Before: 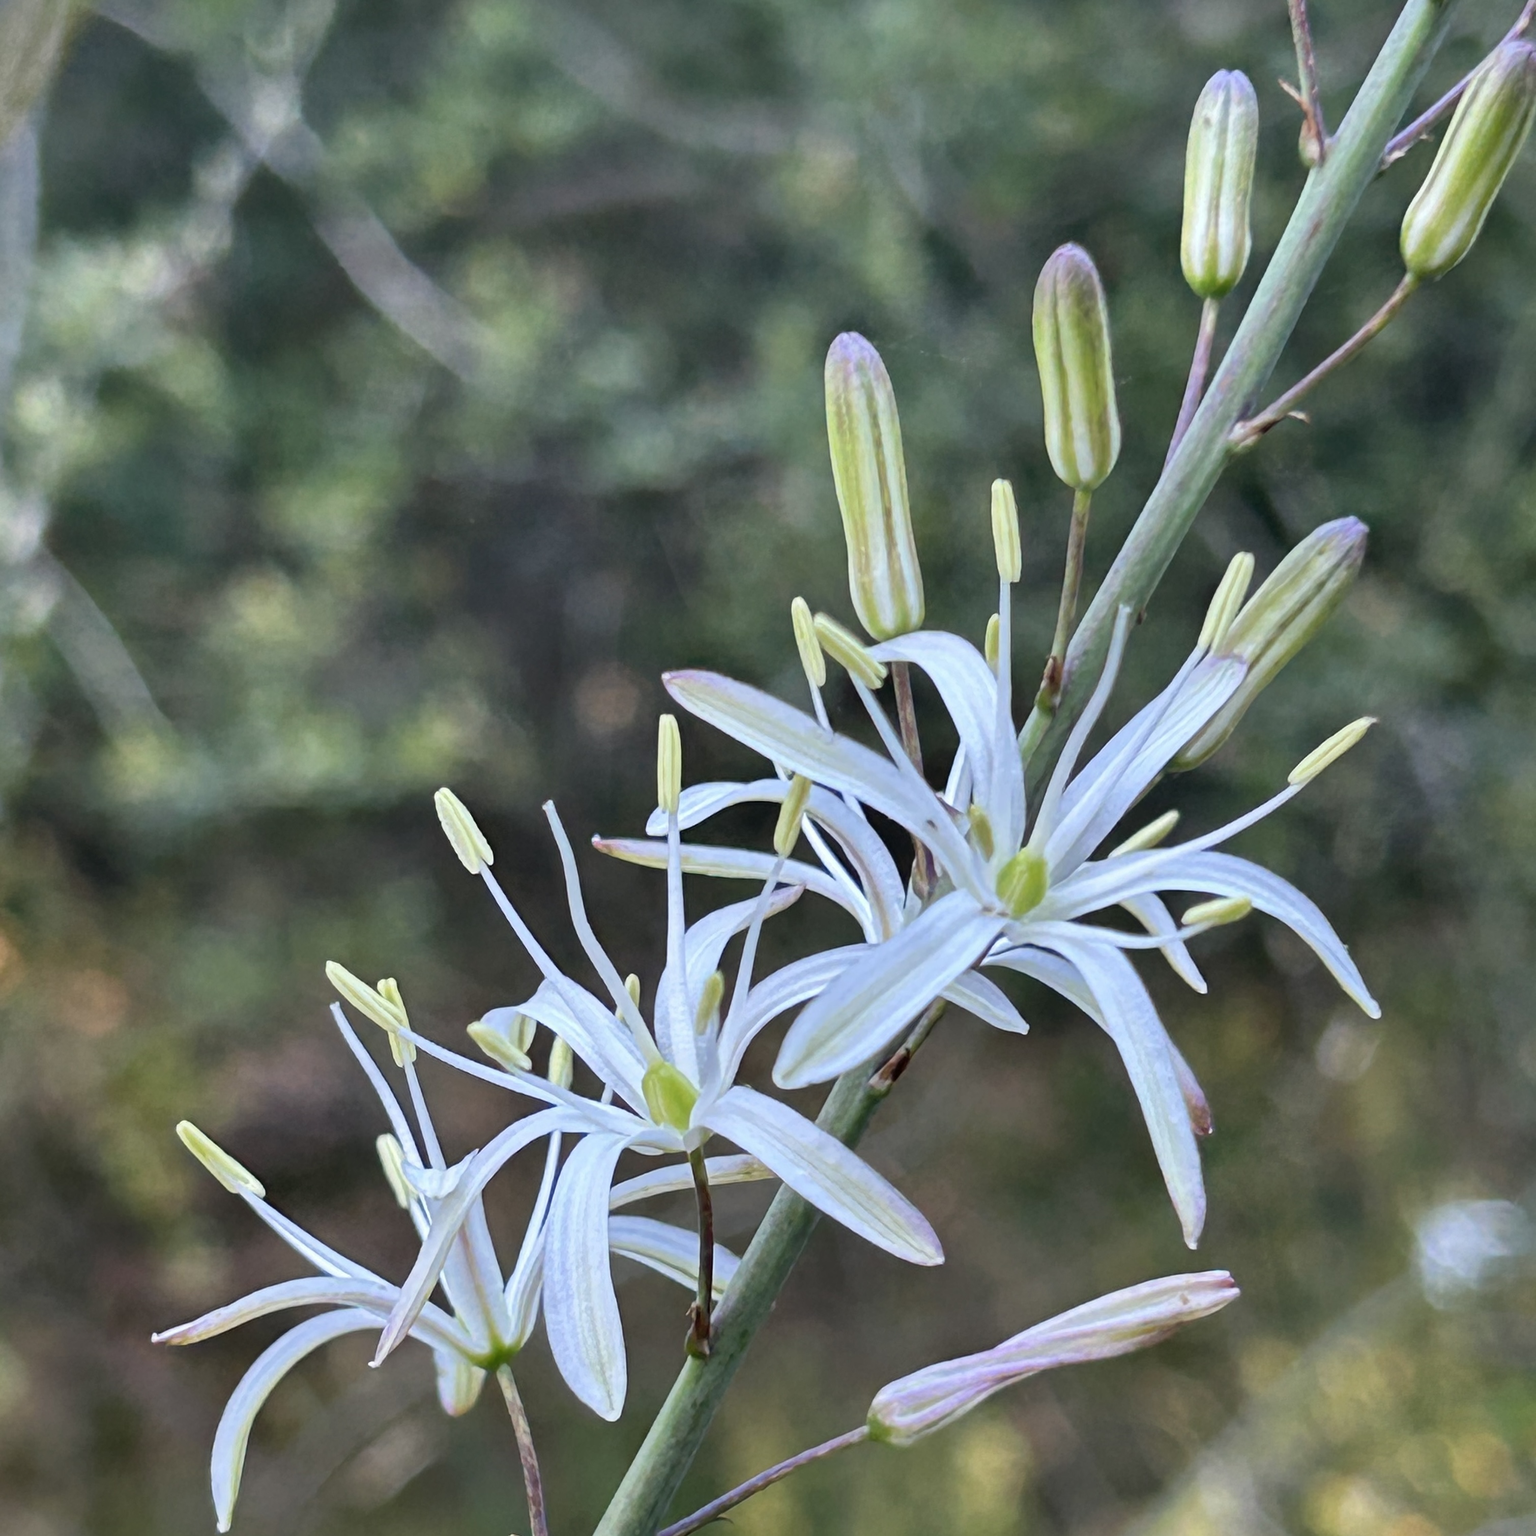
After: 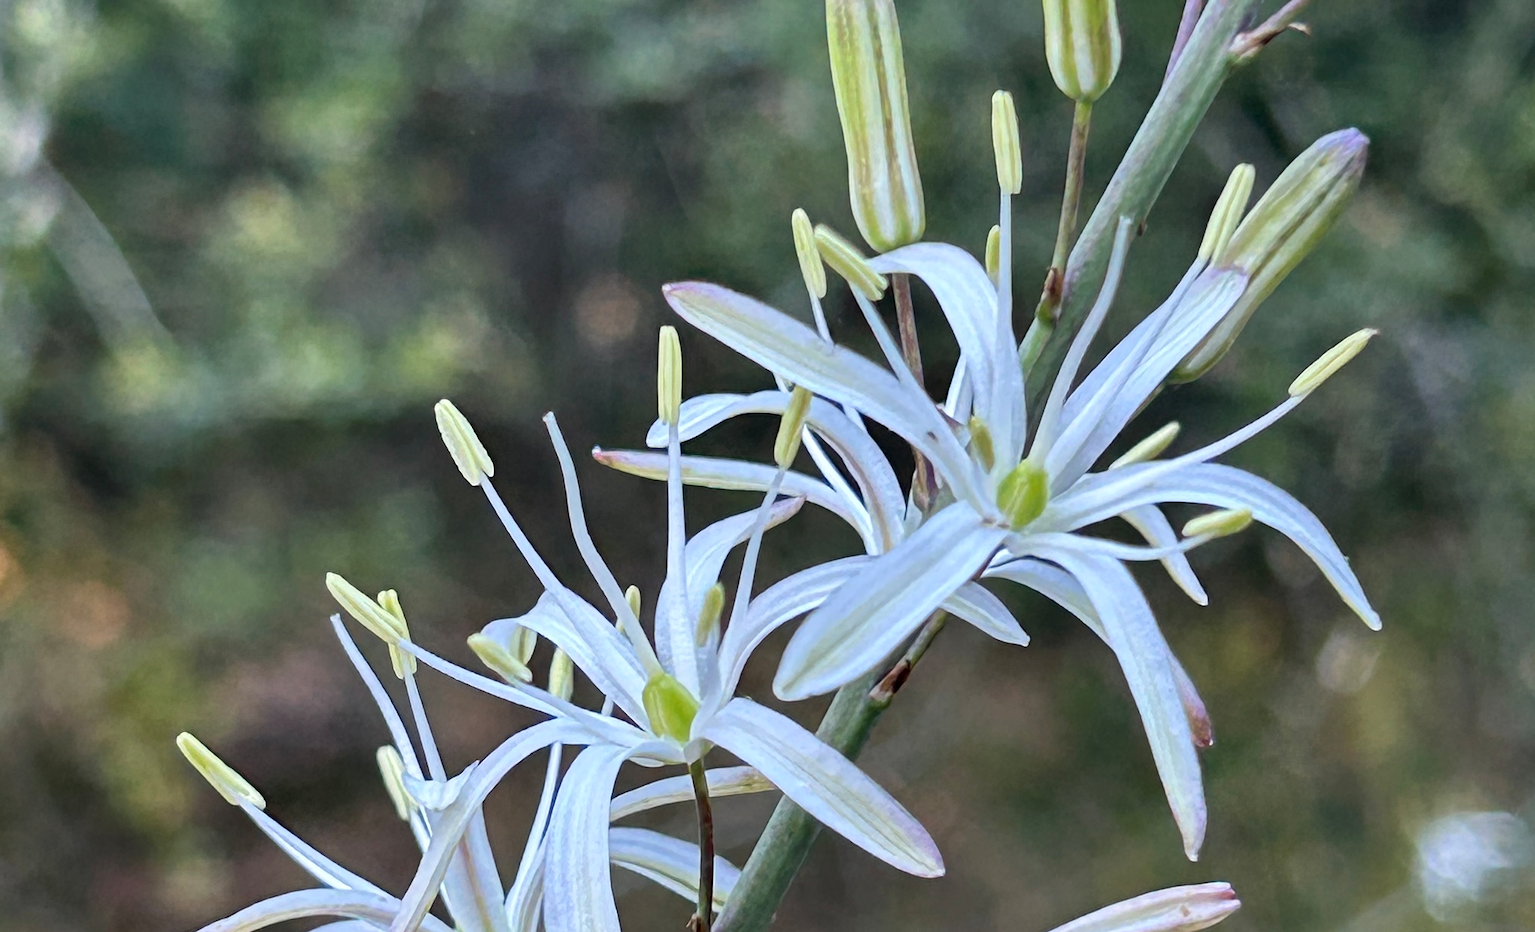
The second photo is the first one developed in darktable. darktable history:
crop and rotate: top 25.357%, bottom 13.942%
sharpen: amount 0.2
local contrast: highlights 100%, shadows 100%, detail 120%, midtone range 0.2
